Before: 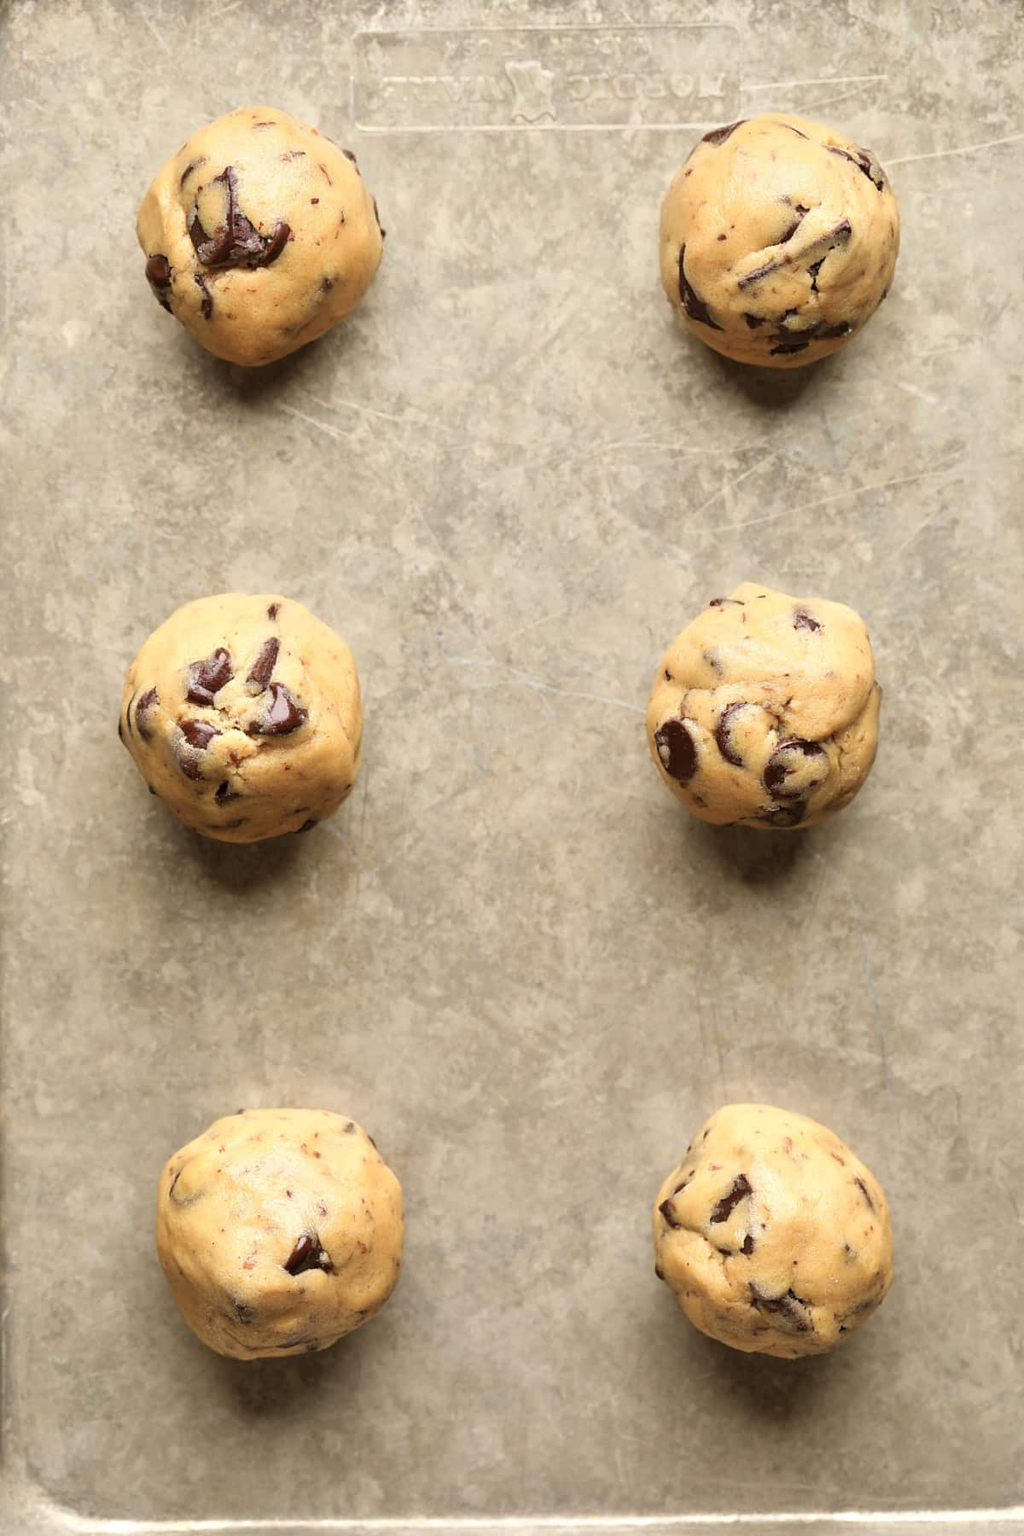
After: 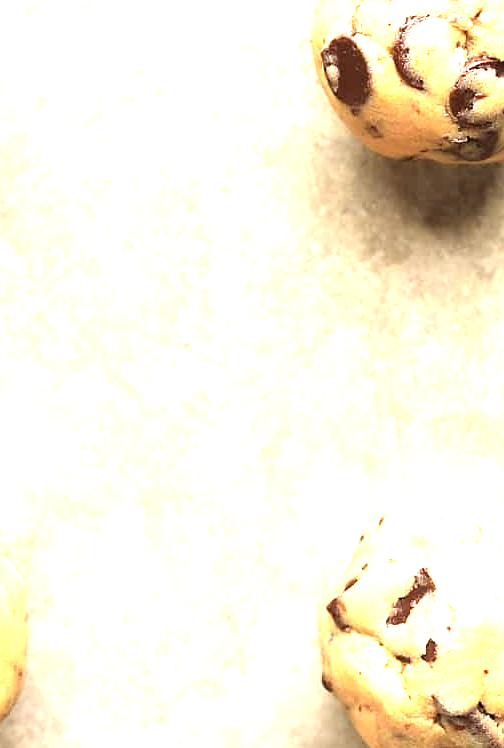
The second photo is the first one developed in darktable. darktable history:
crop: left 37.242%, top 44.931%, right 20.64%, bottom 13.466%
exposure: black level correction 0, exposure 1.688 EV, compensate exposure bias true, compensate highlight preservation false
sharpen: radius 1.025
